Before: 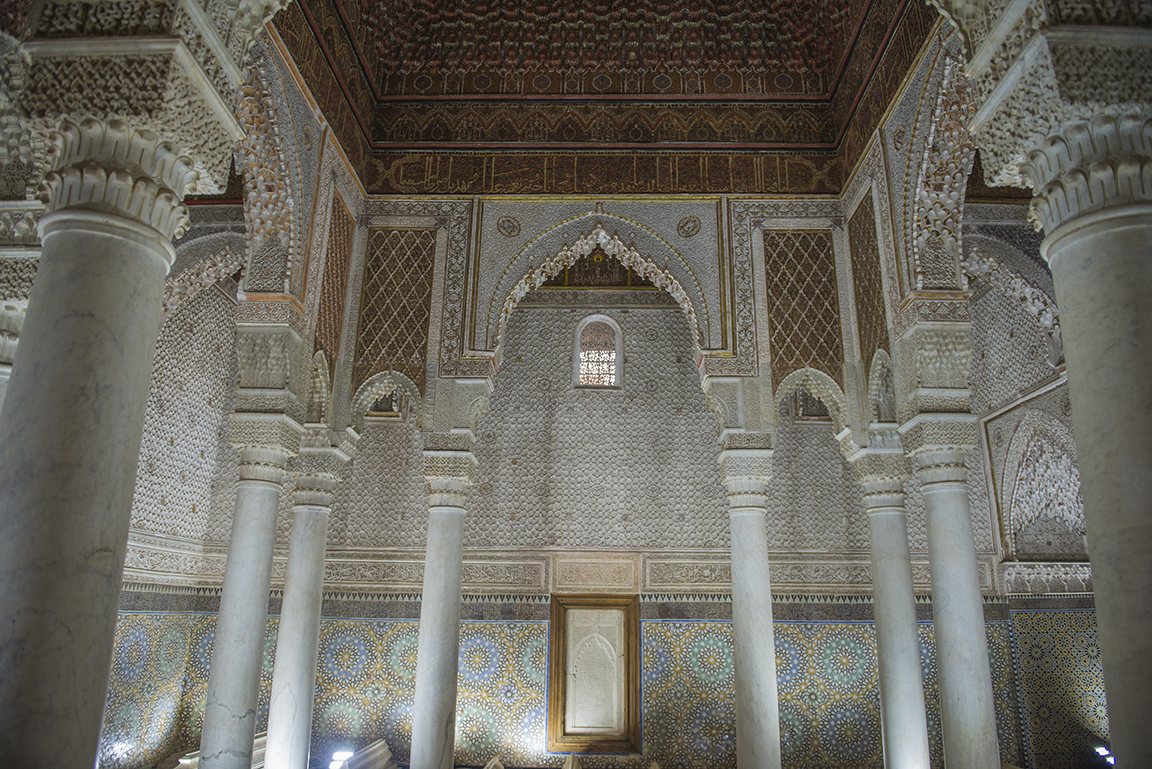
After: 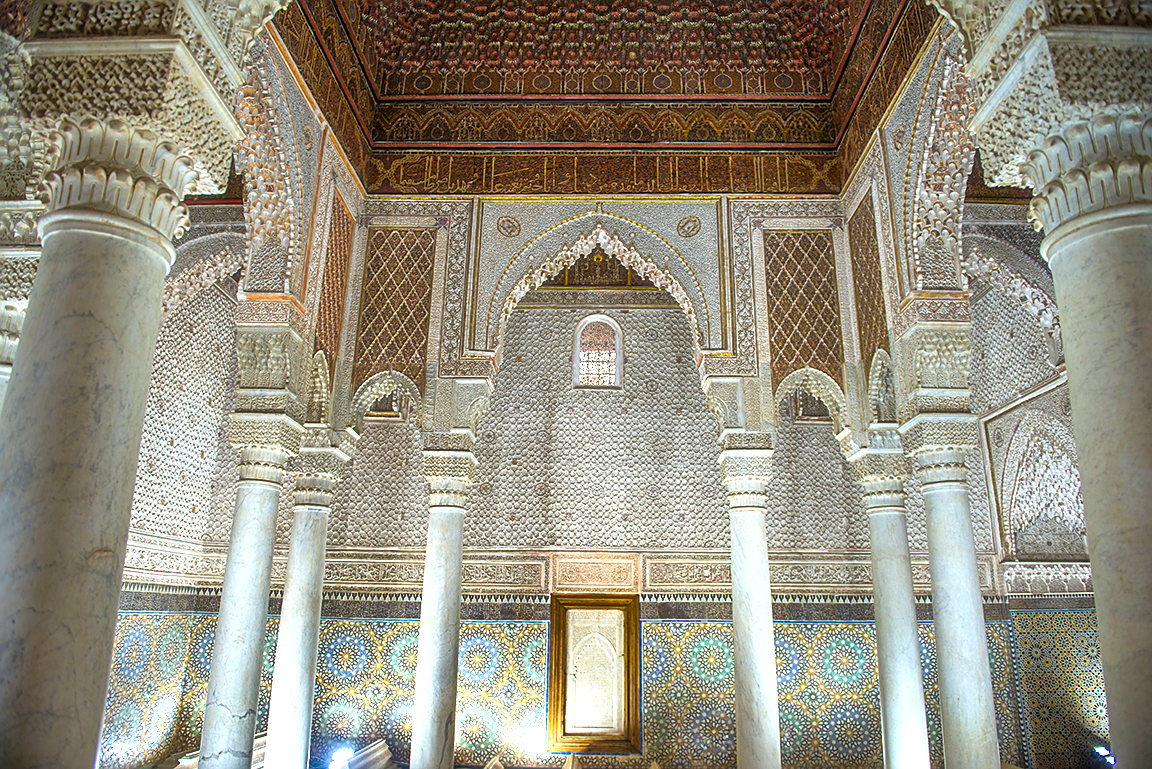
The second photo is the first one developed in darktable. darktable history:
shadows and highlights: radius 105.9, shadows 23.31, highlights -58.54, low approximation 0.01, soften with gaussian
color balance rgb: shadows lift › hue 87.08°, global offset › luminance -0.872%, perceptual saturation grading › global saturation 25.438%, global vibrance 20%
sharpen: on, module defaults
exposure: black level correction 0, exposure 1.104 EV, compensate highlight preservation false
haze removal: strength -0.105, compatibility mode true, adaptive false
